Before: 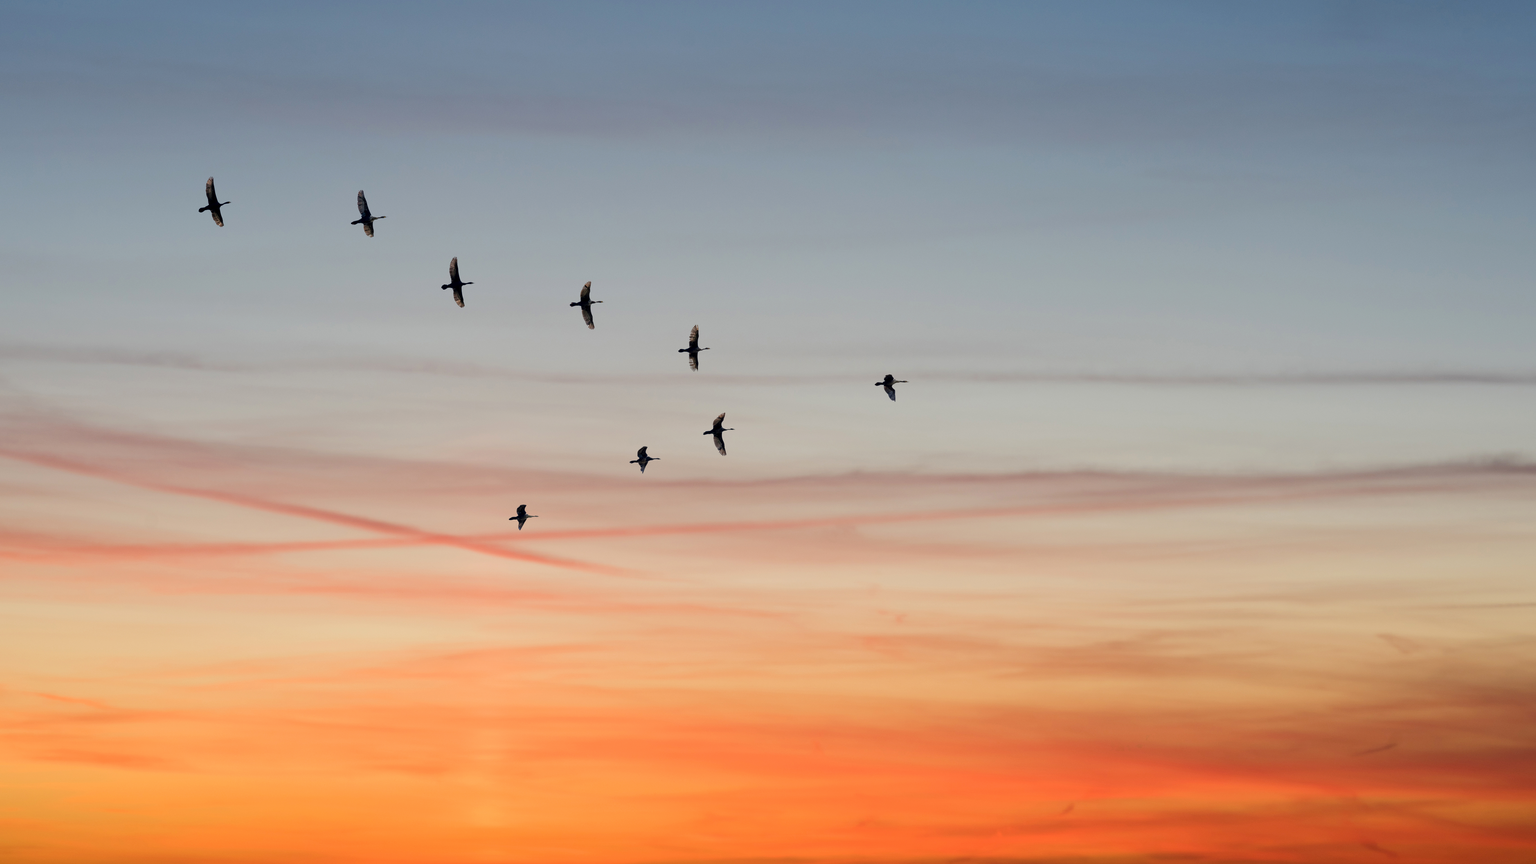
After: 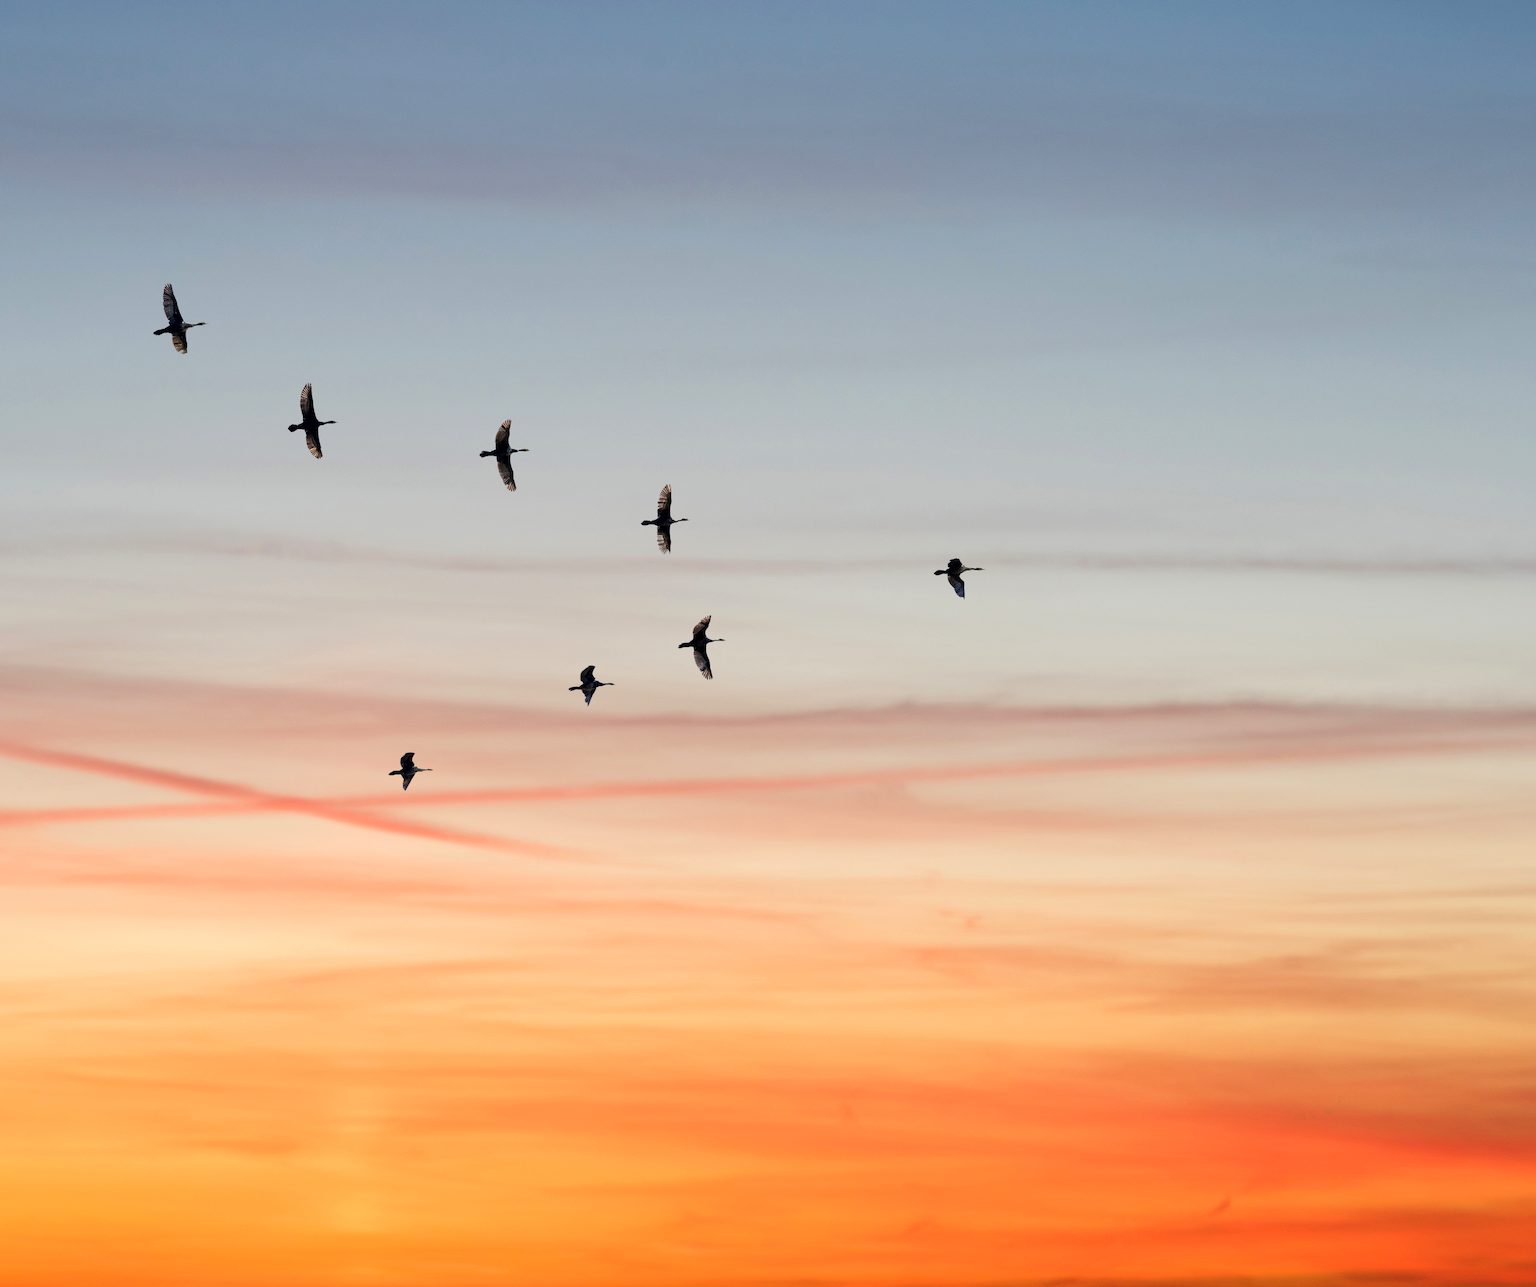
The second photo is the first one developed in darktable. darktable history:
crop and rotate: left 16.174%, right 16.725%
tone curve: curves: ch0 [(0, 0) (0.003, 0.002) (0.011, 0.009) (0.025, 0.021) (0.044, 0.037) (0.069, 0.058) (0.1, 0.083) (0.136, 0.122) (0.177, 0.165) (0.224, 0.216) (0.277, 0.277) (0.335, 0.344) (0.399, 0.418) (0.468, 0.499) (0.543, 0.586) (0.623, 0.679) (0.709, 0.779) (0.801, 0.877) (0.898, 0.977) (1, 1)], preserve colors none
